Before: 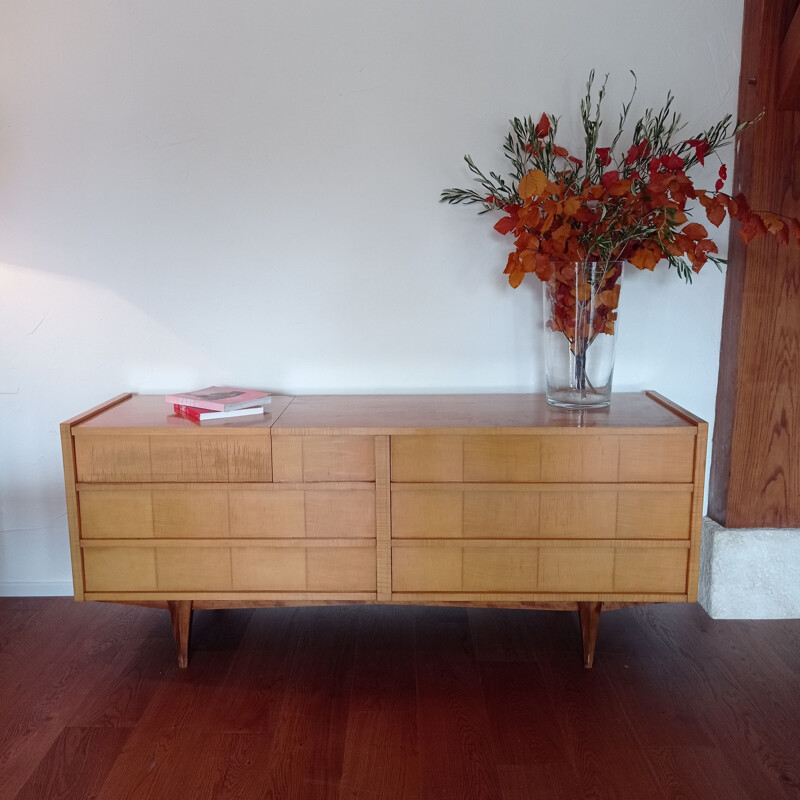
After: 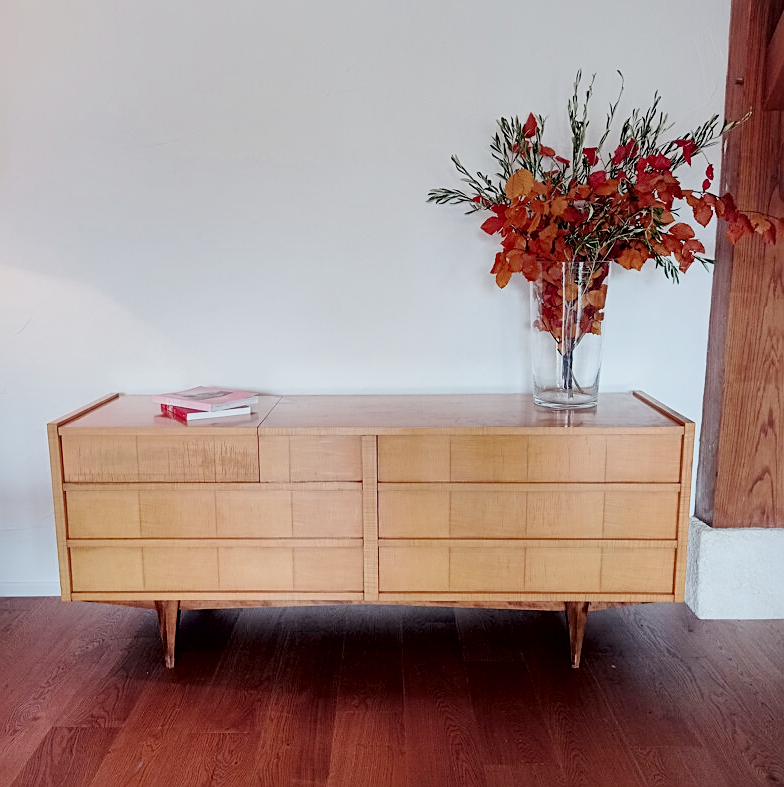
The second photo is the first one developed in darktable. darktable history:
crop: left 1.701%, right 0.274%, bottom 1.561%
exposure: exposure 0.735 EV, compensate exposure bias true, compensate highlight preservation false
sharpen: on, module defaults
local contrast: mode bilateral grid, contrast 69, coarseness 76, detail 181%, midtone range 0.2
filmic rgb: black relative exposure -7.98 EV, white relative exposure 8.06 EV, hardness 2.46, latitude 9.7%, contrast 0.731, highlights saturation mix 9.97%, shadows ↔ highlights balance 1.32%
tone equalizer: -8 EV -0.754 EV, -7 EV -0.679 EV, -6 EV -0.591 EV, -5 EV -0.417 EV, -3 EV 0.374 EV, -2 EV 0.6 EV, -1 EV 0.696 EV, +0 EV 0.725 EV
